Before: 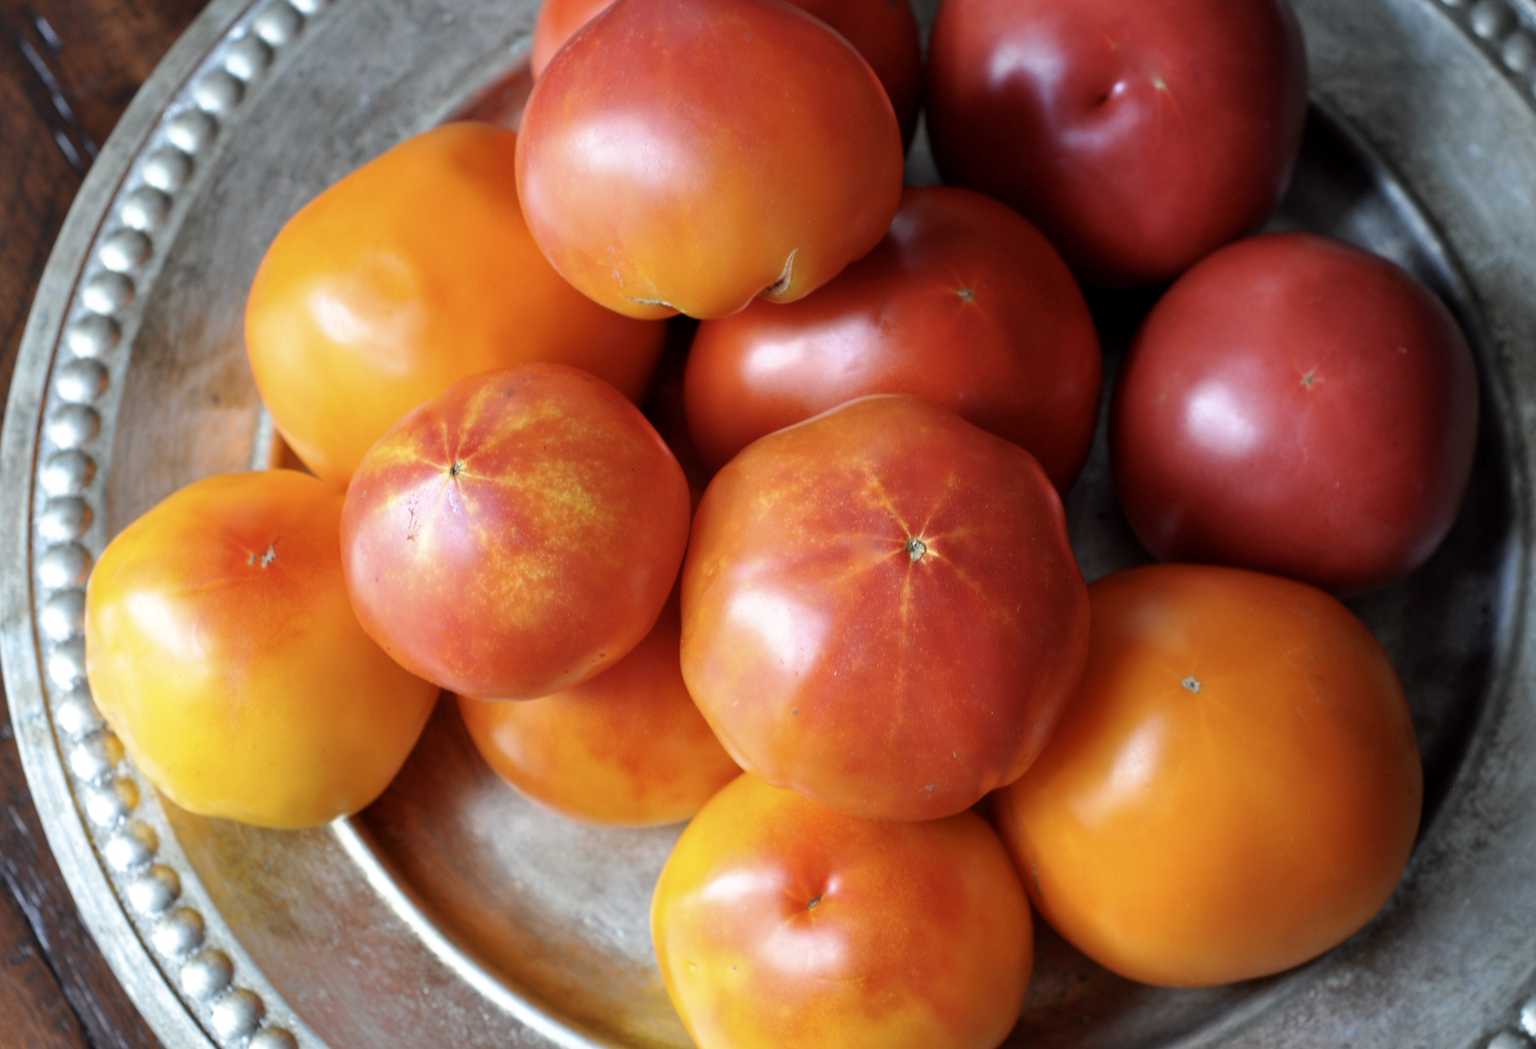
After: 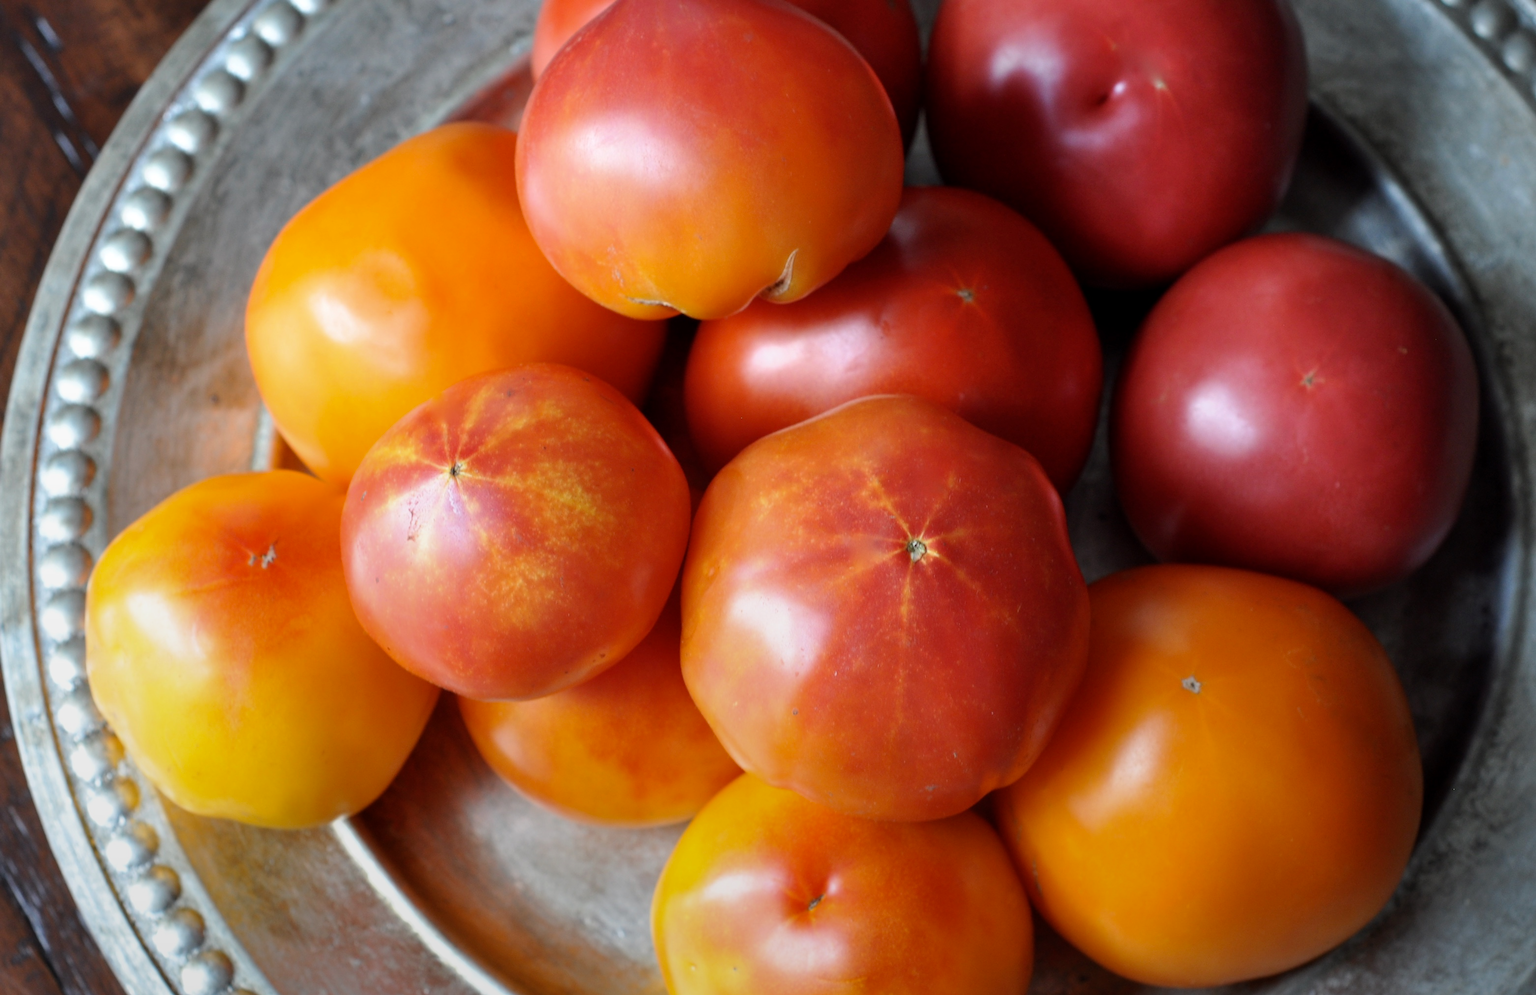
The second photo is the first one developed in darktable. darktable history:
graduated density: rotation -180°, offset 27.42
contrast brightness saturation: contrast 0.01, saturation -0.05
crop and rotate: top 0%, bottom 5.097%
